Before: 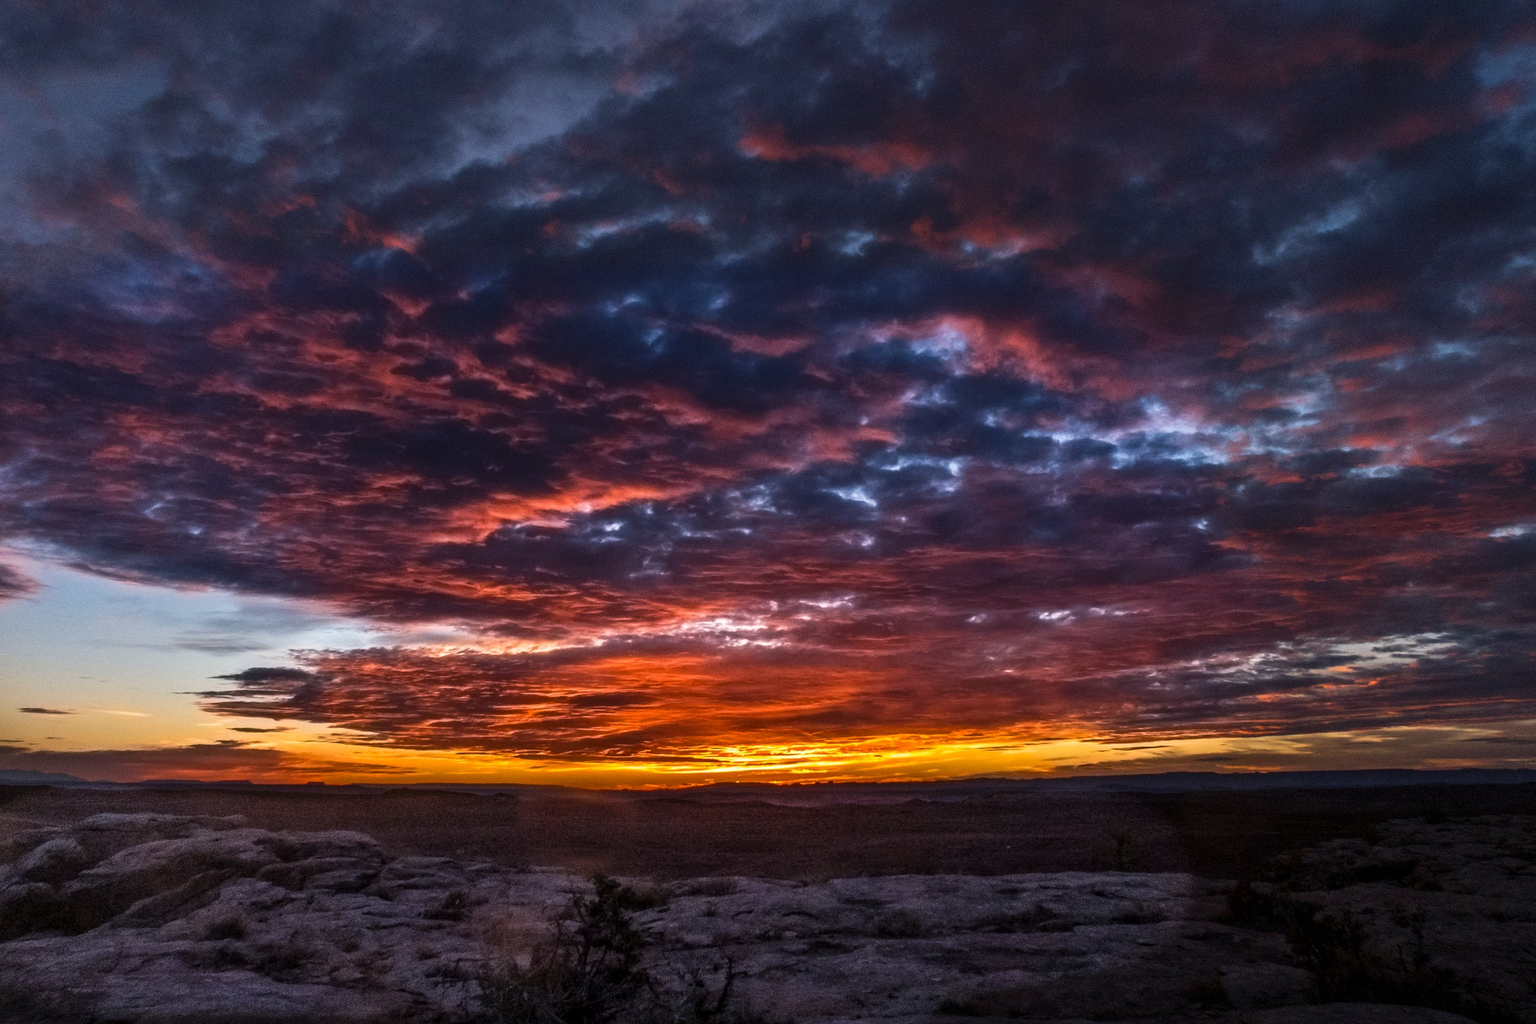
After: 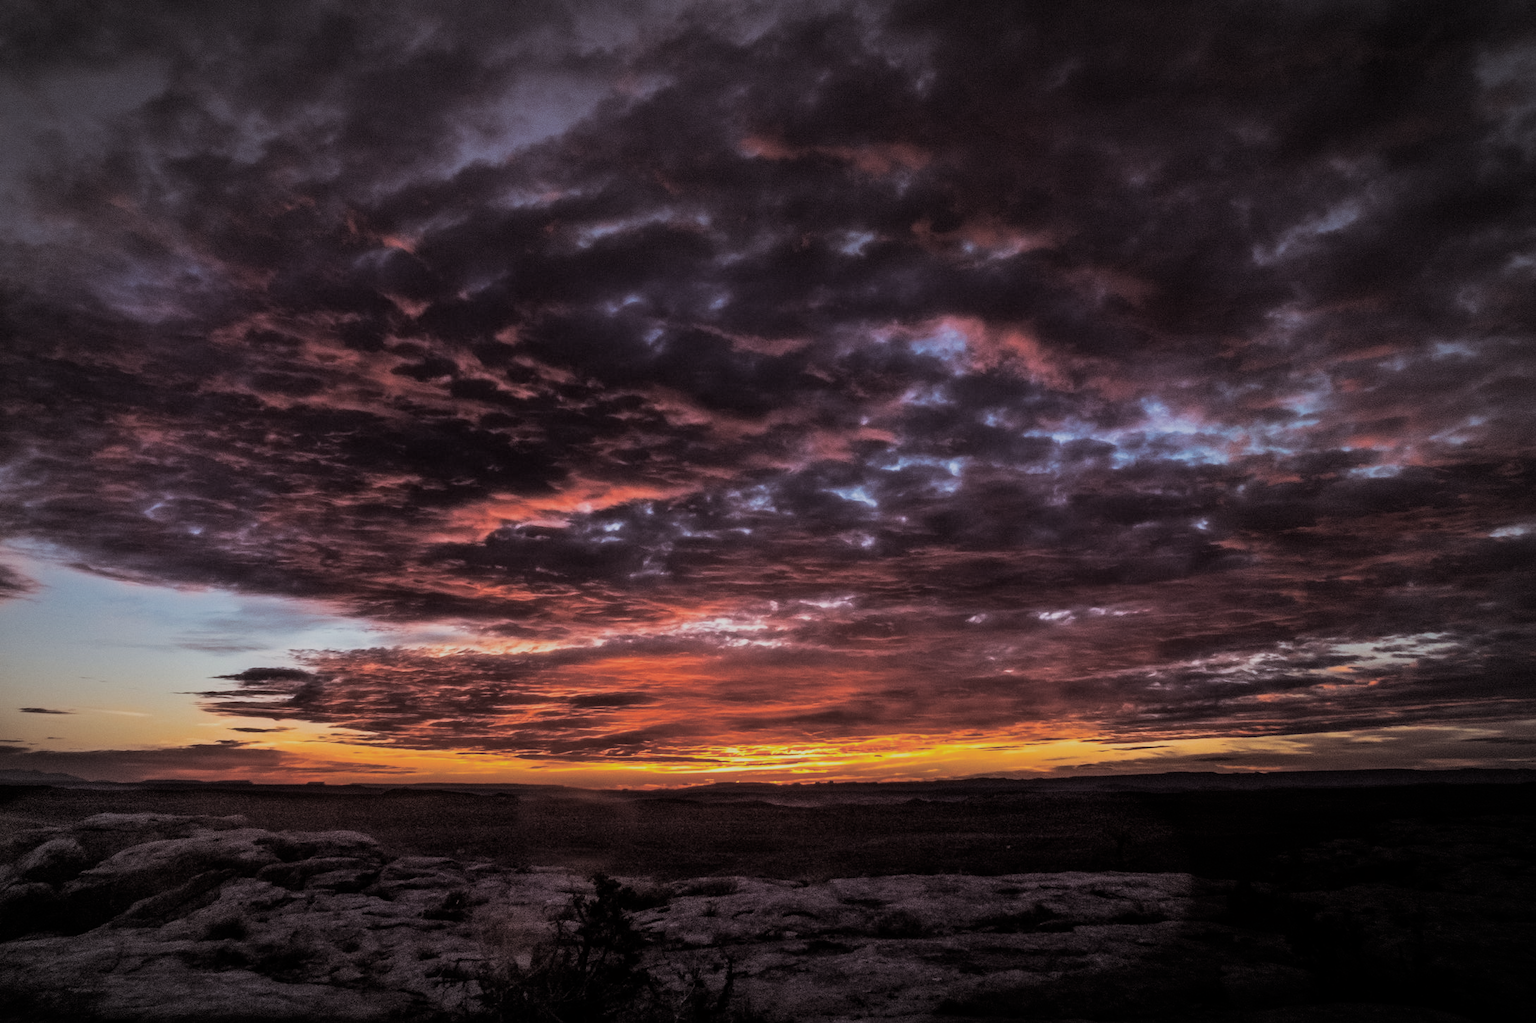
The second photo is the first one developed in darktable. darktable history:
vignetting: automatic ratio true
split-toning: shadows › saturation 0.2
filmic rgb: black relative exposure -7.65 EV, white relative exposure 4.56 EV, hardness 3.61
